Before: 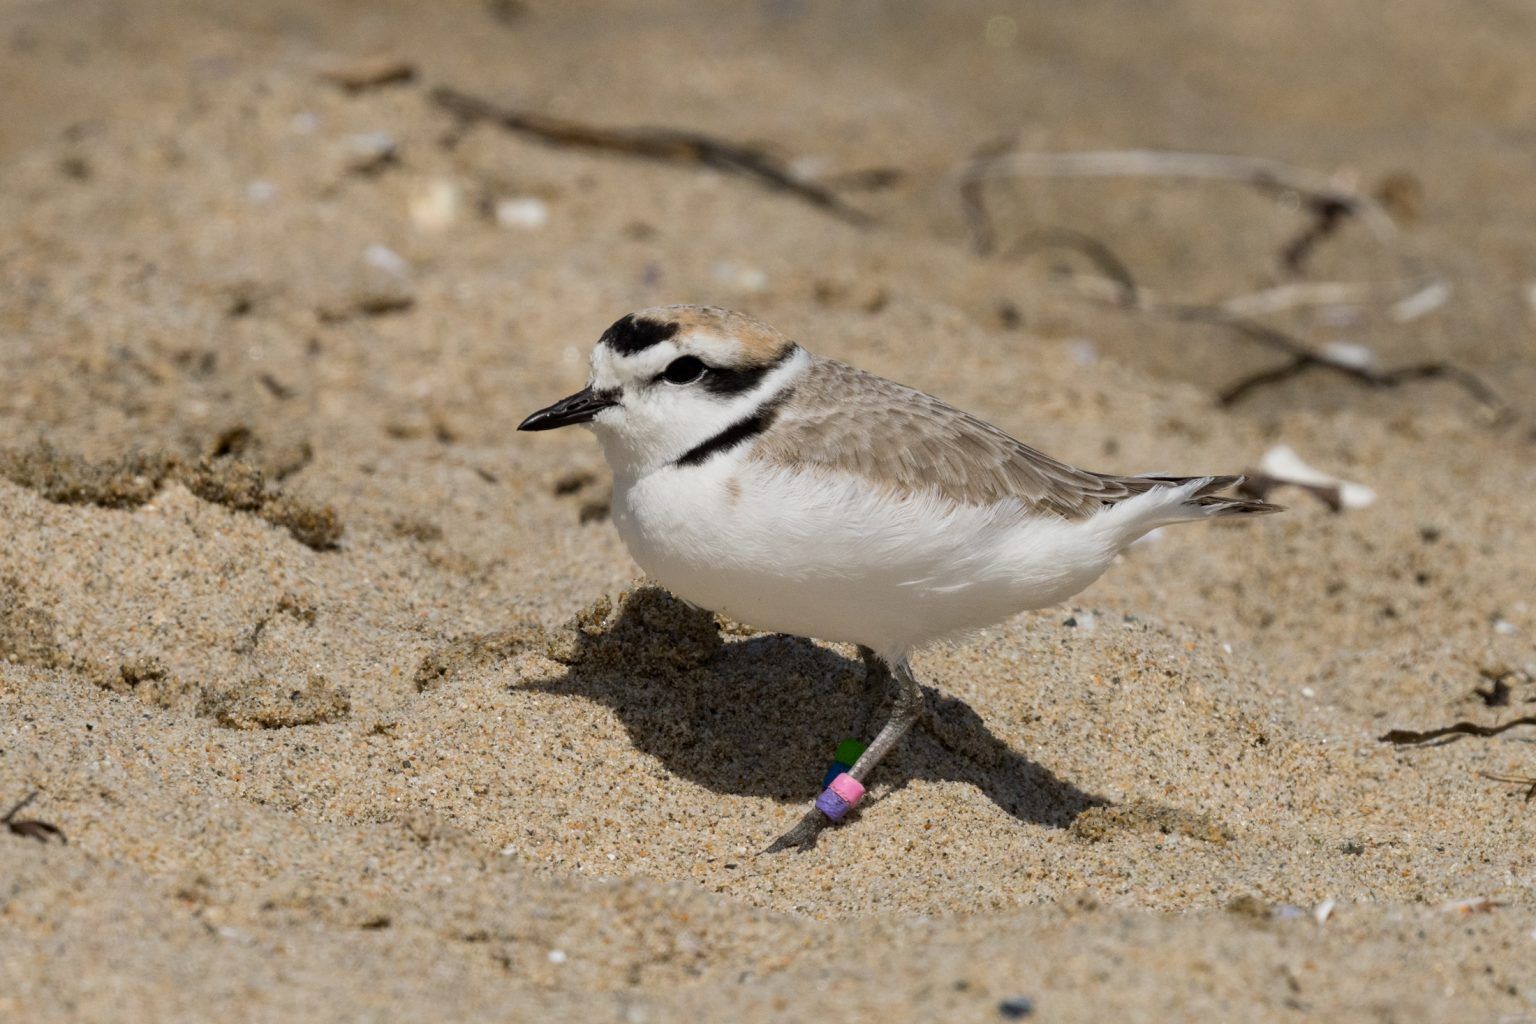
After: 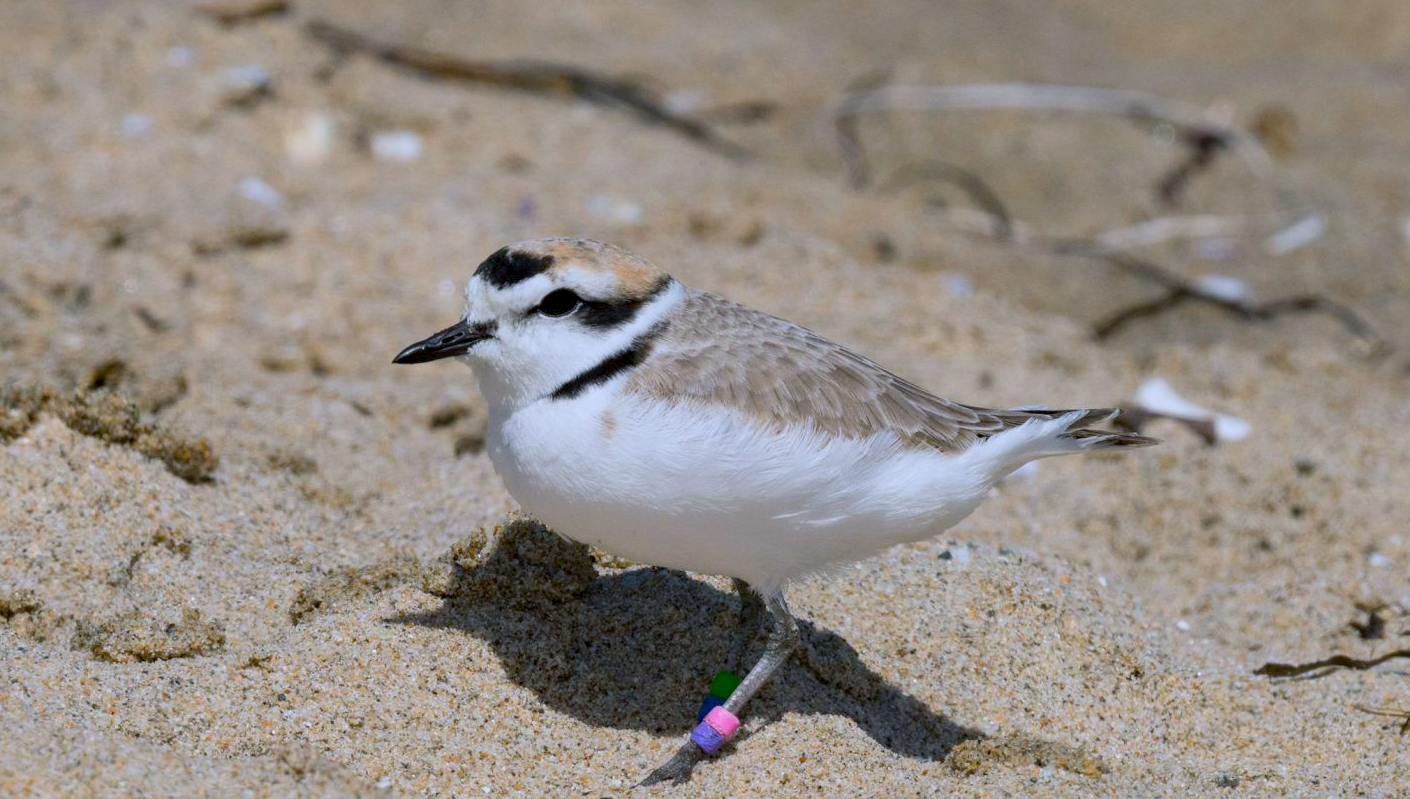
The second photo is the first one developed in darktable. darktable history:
exposure: black level correction 0.001, exposure 0.138 EV, compensate highlight preservation false
color calibration: illuminant as shot in camera, x 0.37, y 0.382, temperature 4314.08 K
color balance rgb: power › chroma 0.513%, power › hue 215.43°, perceptual saturation grading › global saturation 30.843%, contrast -10.156%
crop: left 8.181%, top 6.614%, bottom 15.316%
